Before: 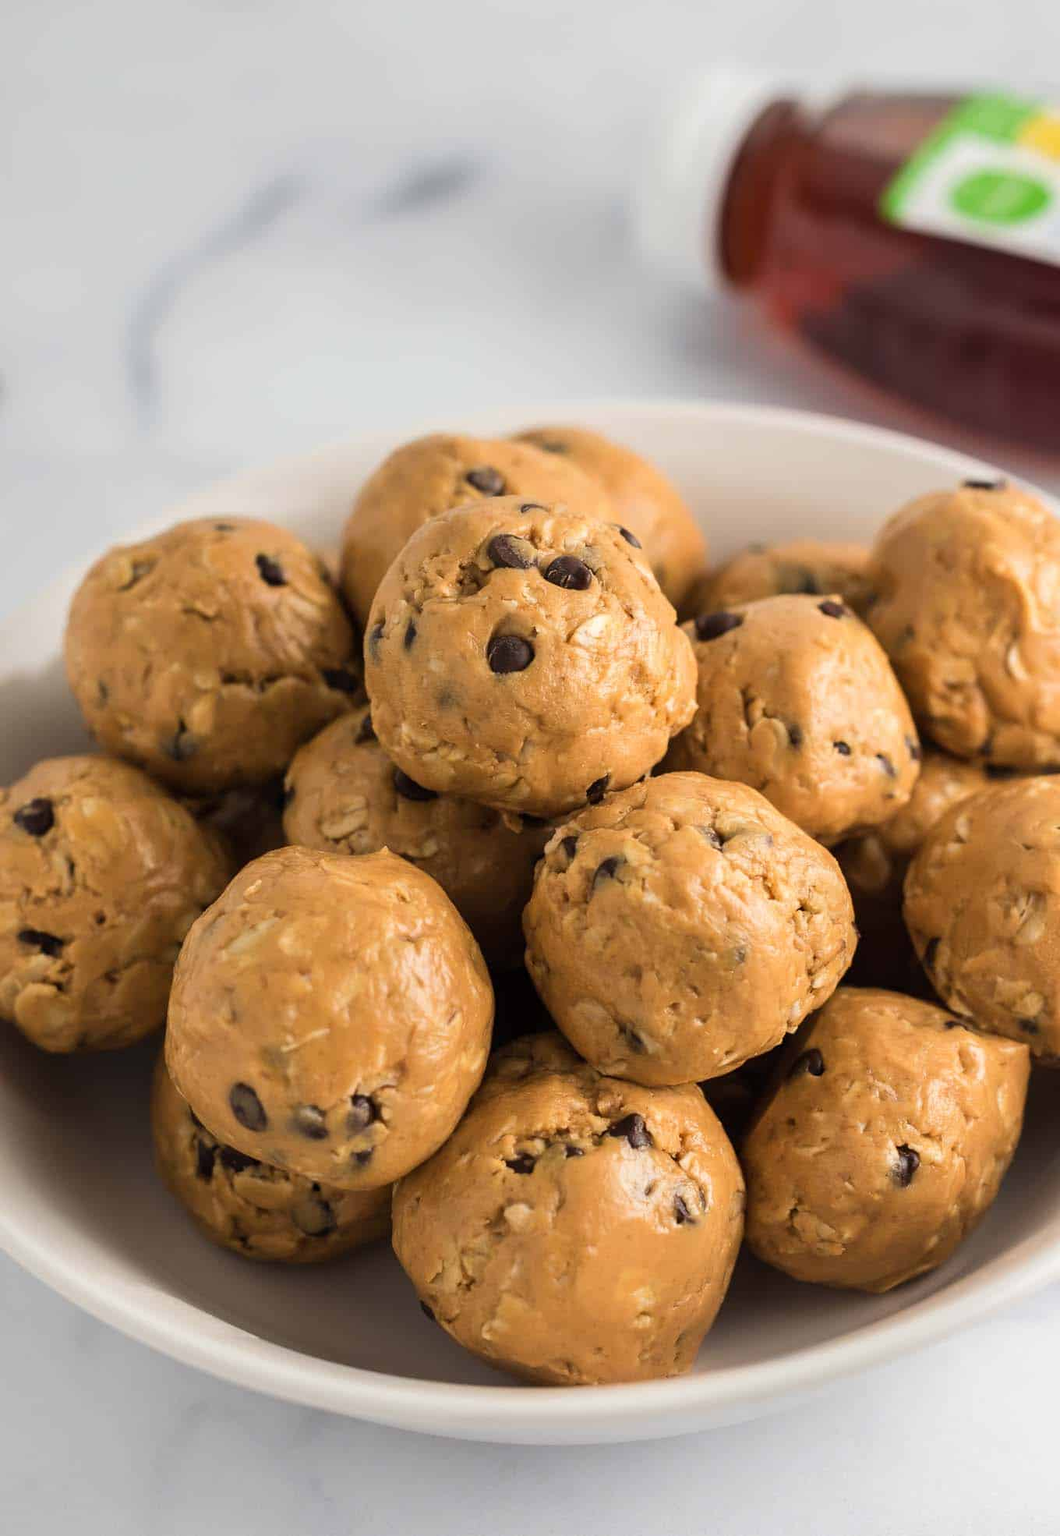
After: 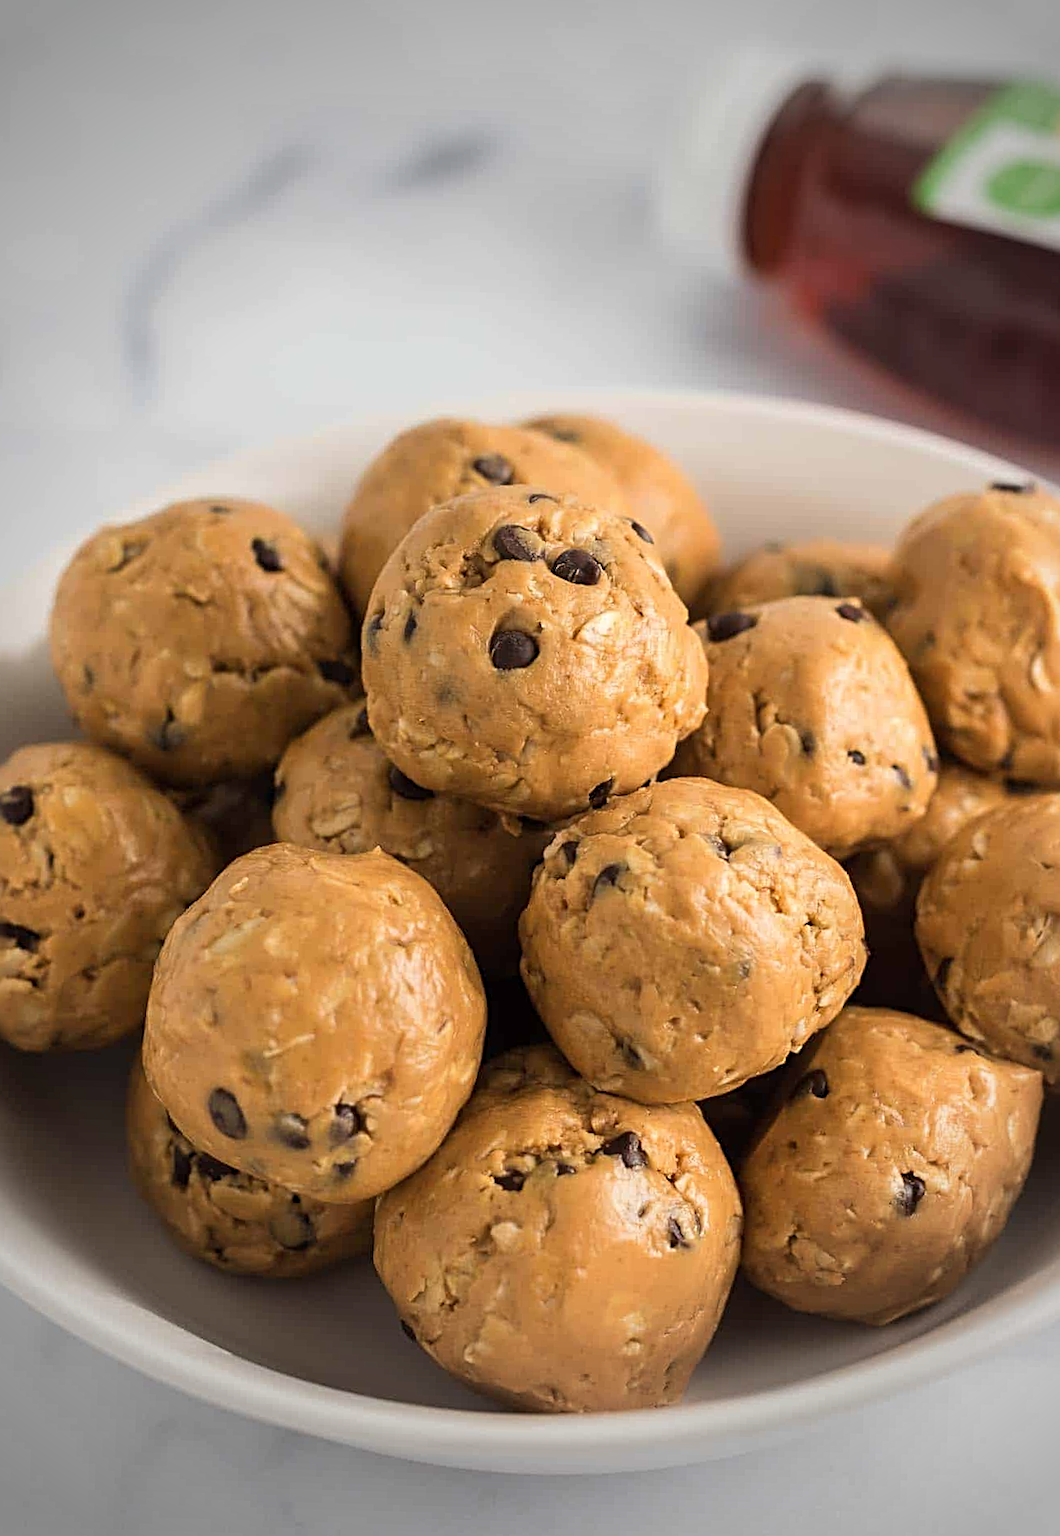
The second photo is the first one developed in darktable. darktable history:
sharpen: radius 3.073
crop and rotate: angle -1.63°
vignetting: fall-off start 67.12%, width/height ratio 1.014
